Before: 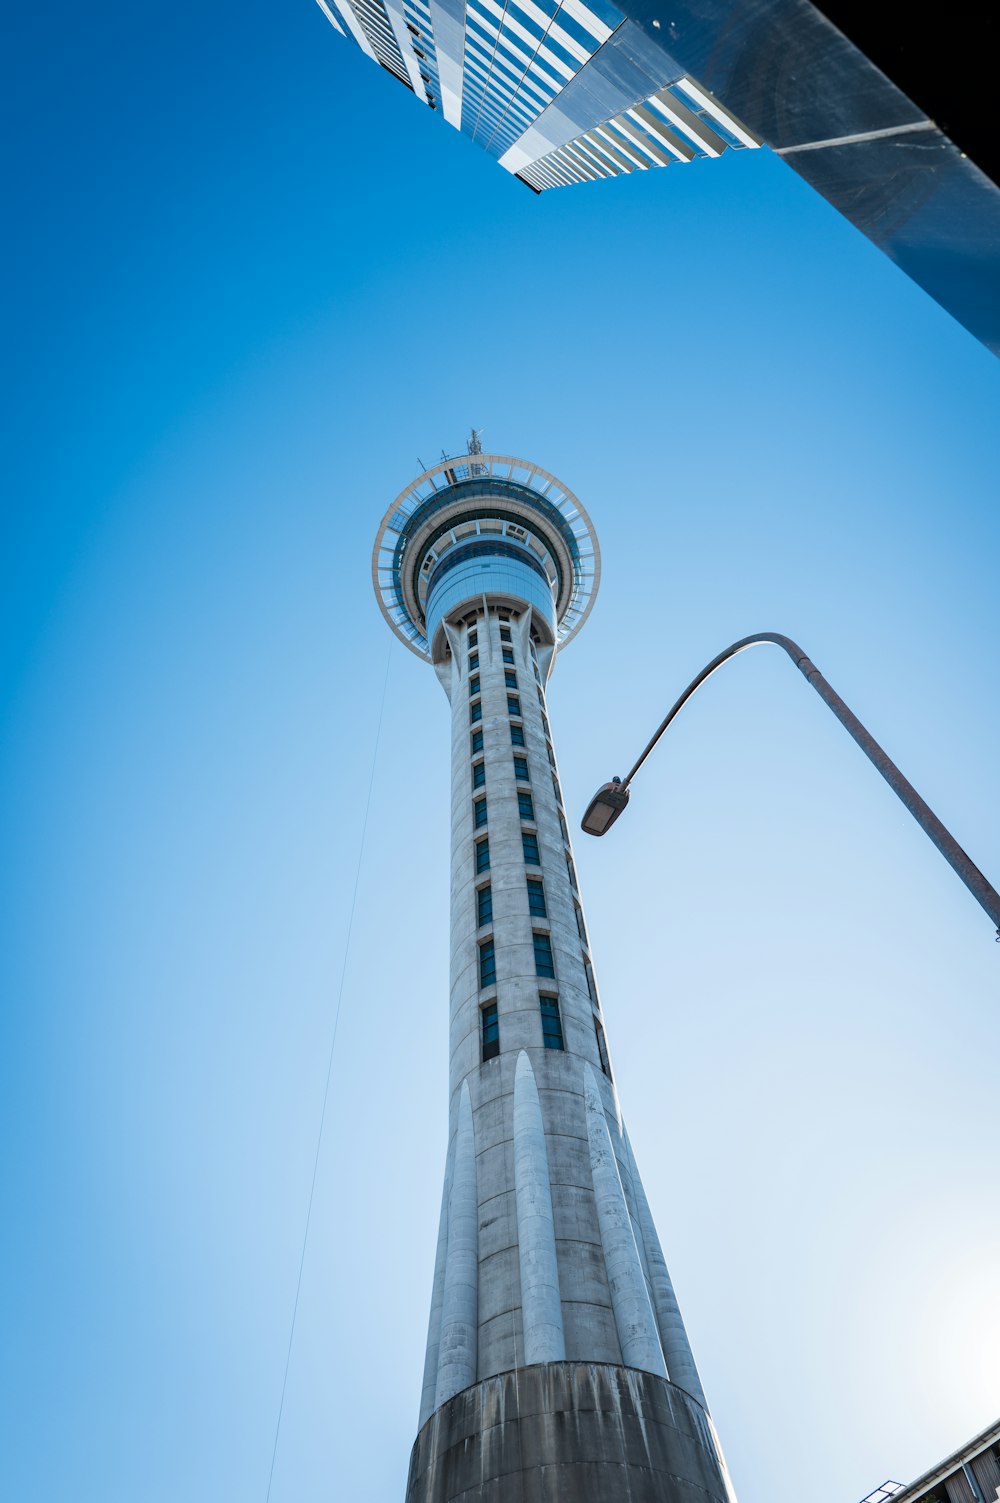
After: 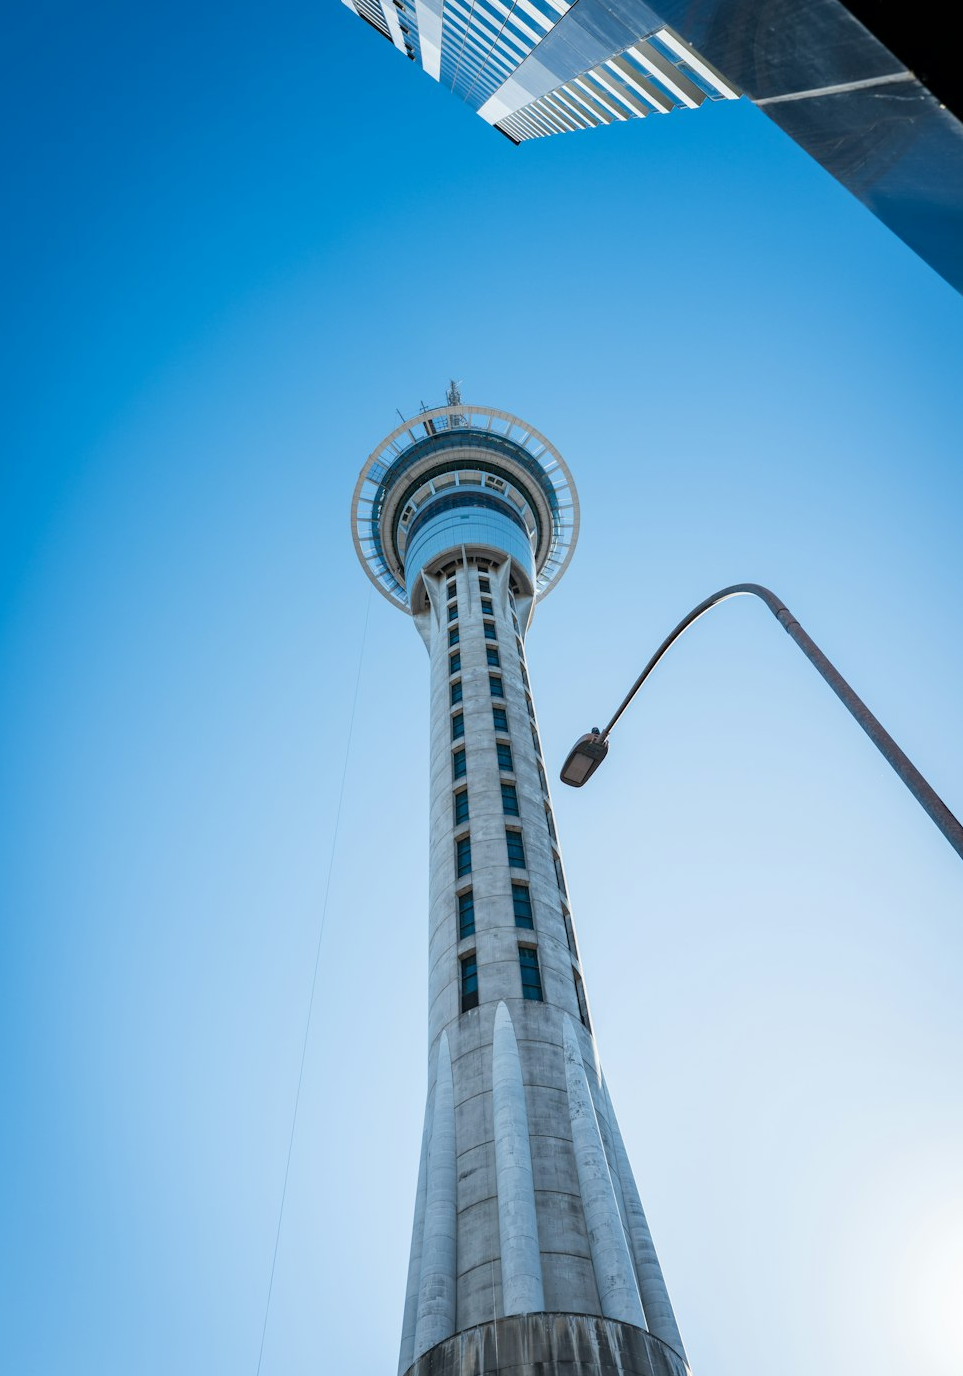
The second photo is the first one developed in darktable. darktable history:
crop: left 2.193%, top 3.262%, right 0.995%, bottom 4.888%
